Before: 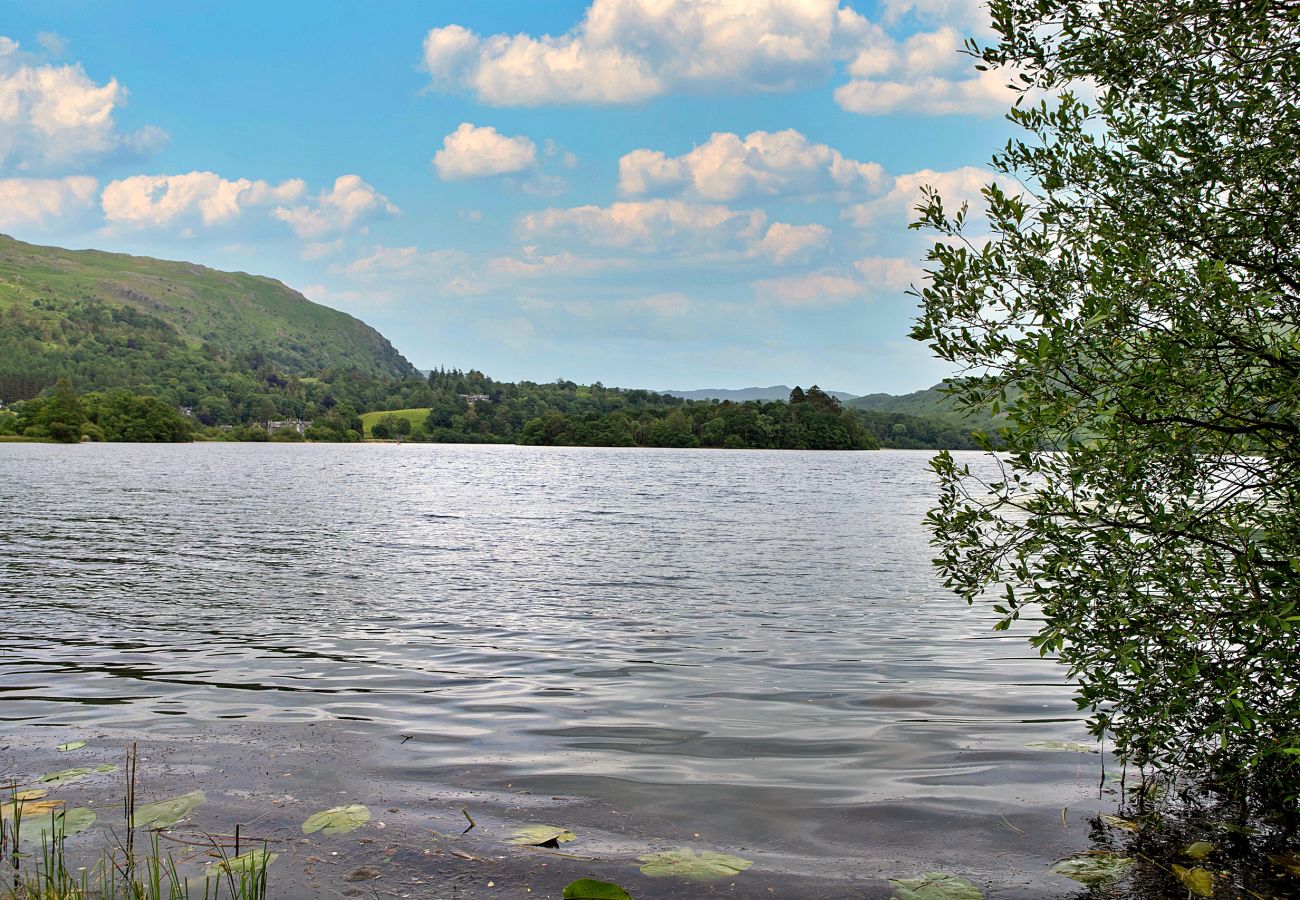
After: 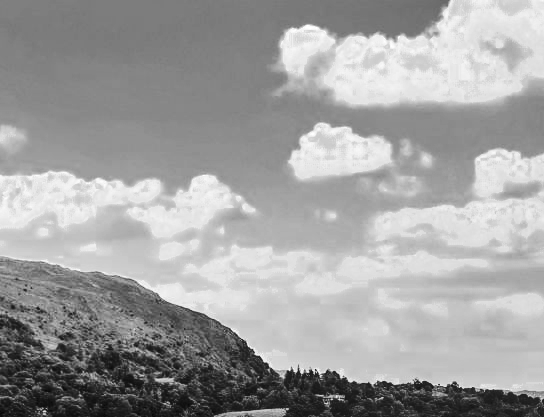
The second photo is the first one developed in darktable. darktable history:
tone equalizer: edges refinement/feathering 500, mask exposure compensation -1.57 EV, preserve details no
tone curve: curves: ch0 [(0, 0) (0.003, 0.042) (0.011, 0.043) (0.025, 0.047) (0.044, 0.059) (0.069, 0.07) (0.1, 0.085) (0.136, 0.107) (0.177, 0.139) (0.224, 0.185) (0.277, 0.258) (0.335, 0.34) (0.399, 0.434) (0.468, 0.526) (0.543, 0.623) (0.623, 0.709) (0.709, 0.794) (0.801, 0.866) (0.898, 0.919) (1, 1)], preserve colors none
contrast brightness saturation: contrast 0.31, brightness -0.082, saturation 0.171
crop and rotate: left 11.102%, top 0.094%, right 47%, bottom 53.507%
color zones: curves: ch0 [(0.002, 0.589) (0.107, 0.484) (0.146, 0.249) (0.217, 0.352) (0.309, 0.525) (0.39, 0.404) (0.455, 0.169) (0.597, 0.055) (0.724, 0.212) (0.775, 0.691) (0.869, 0.571) (1, 0.587)]; ch1 [(0, 0) (0.143, 0) (0.286, 0) (0.429, 0) (0.571, 0) (0.714, 0) (0.857, 0)]
color balance rgb: highlights gain › chroma 2.336%, highlights gain › hue 35.65°, perceptual saturation grading › global saturation 20%, perceptual saturation grading › highlights -24.878%, perceptual saturation grading › shadows 25.314%, global vibrance 9.489%
local contrast: on, module defaults
